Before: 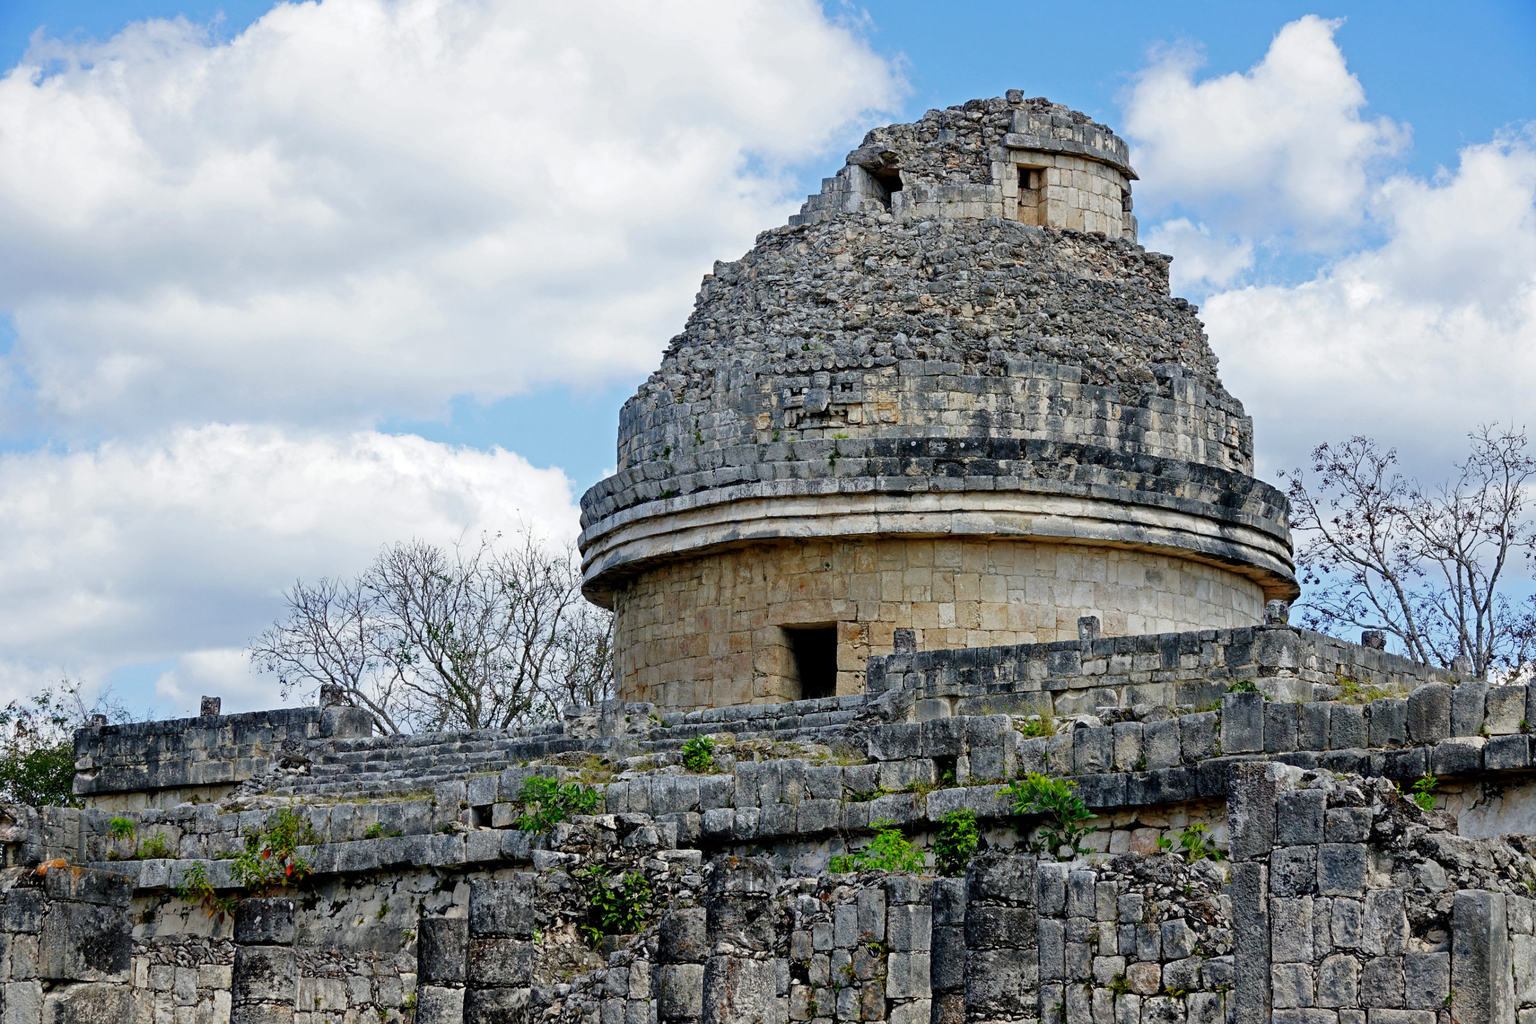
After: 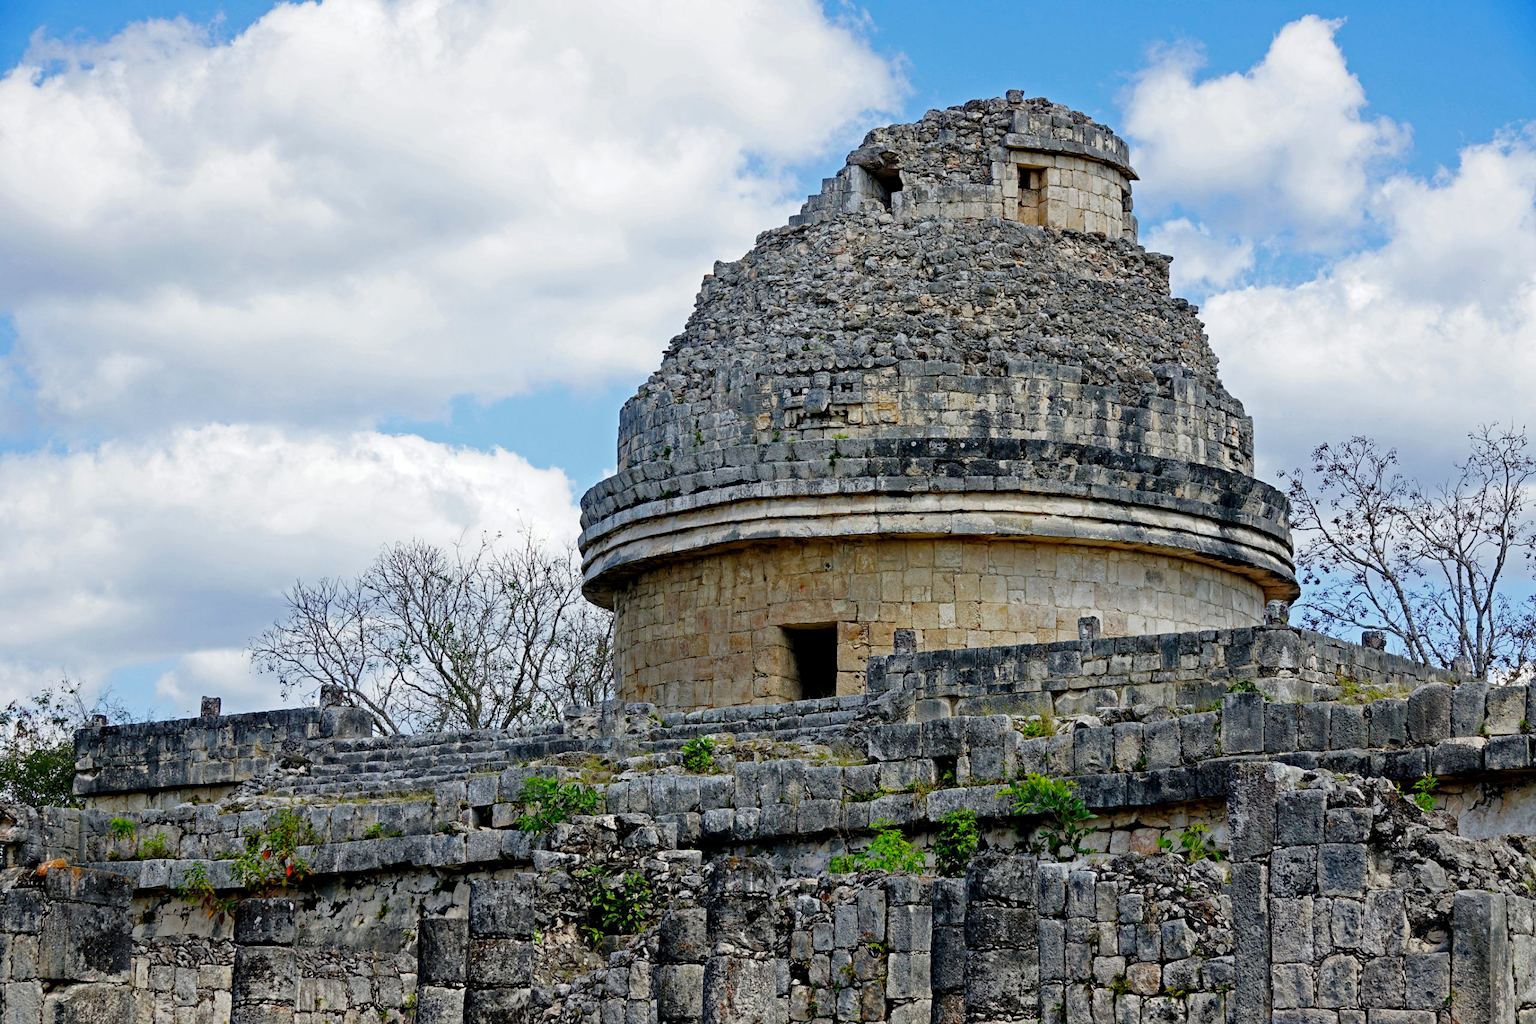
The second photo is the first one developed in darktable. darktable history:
haze removal: strength 0.296, distance 0.244, compatibility mode true, adaptive false
